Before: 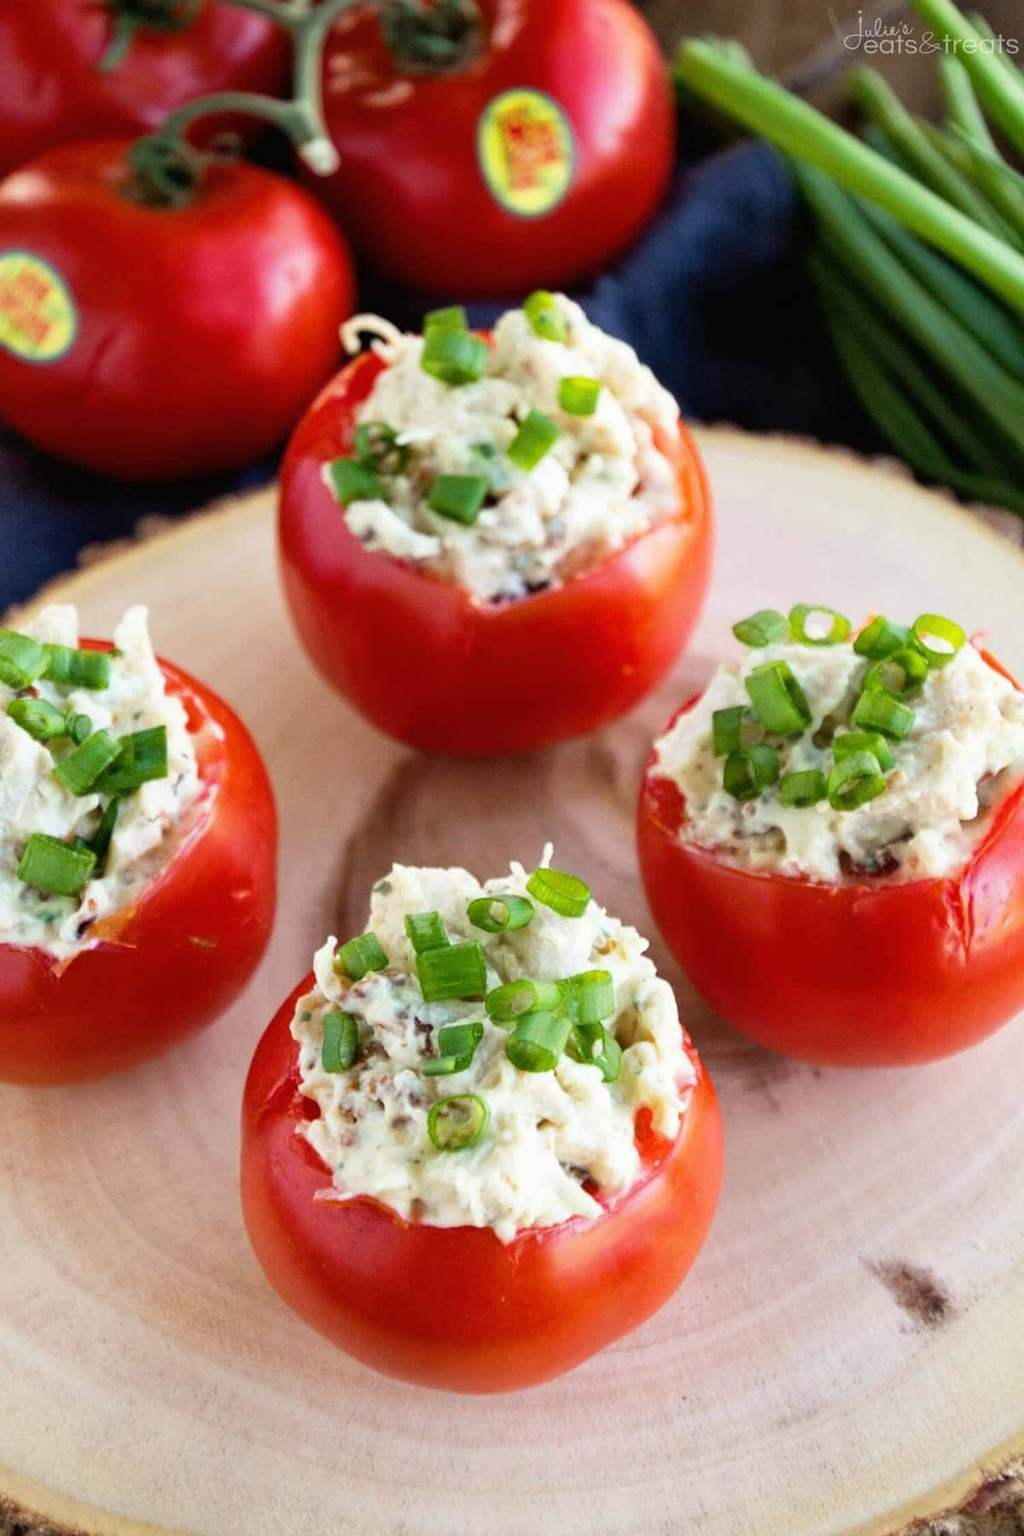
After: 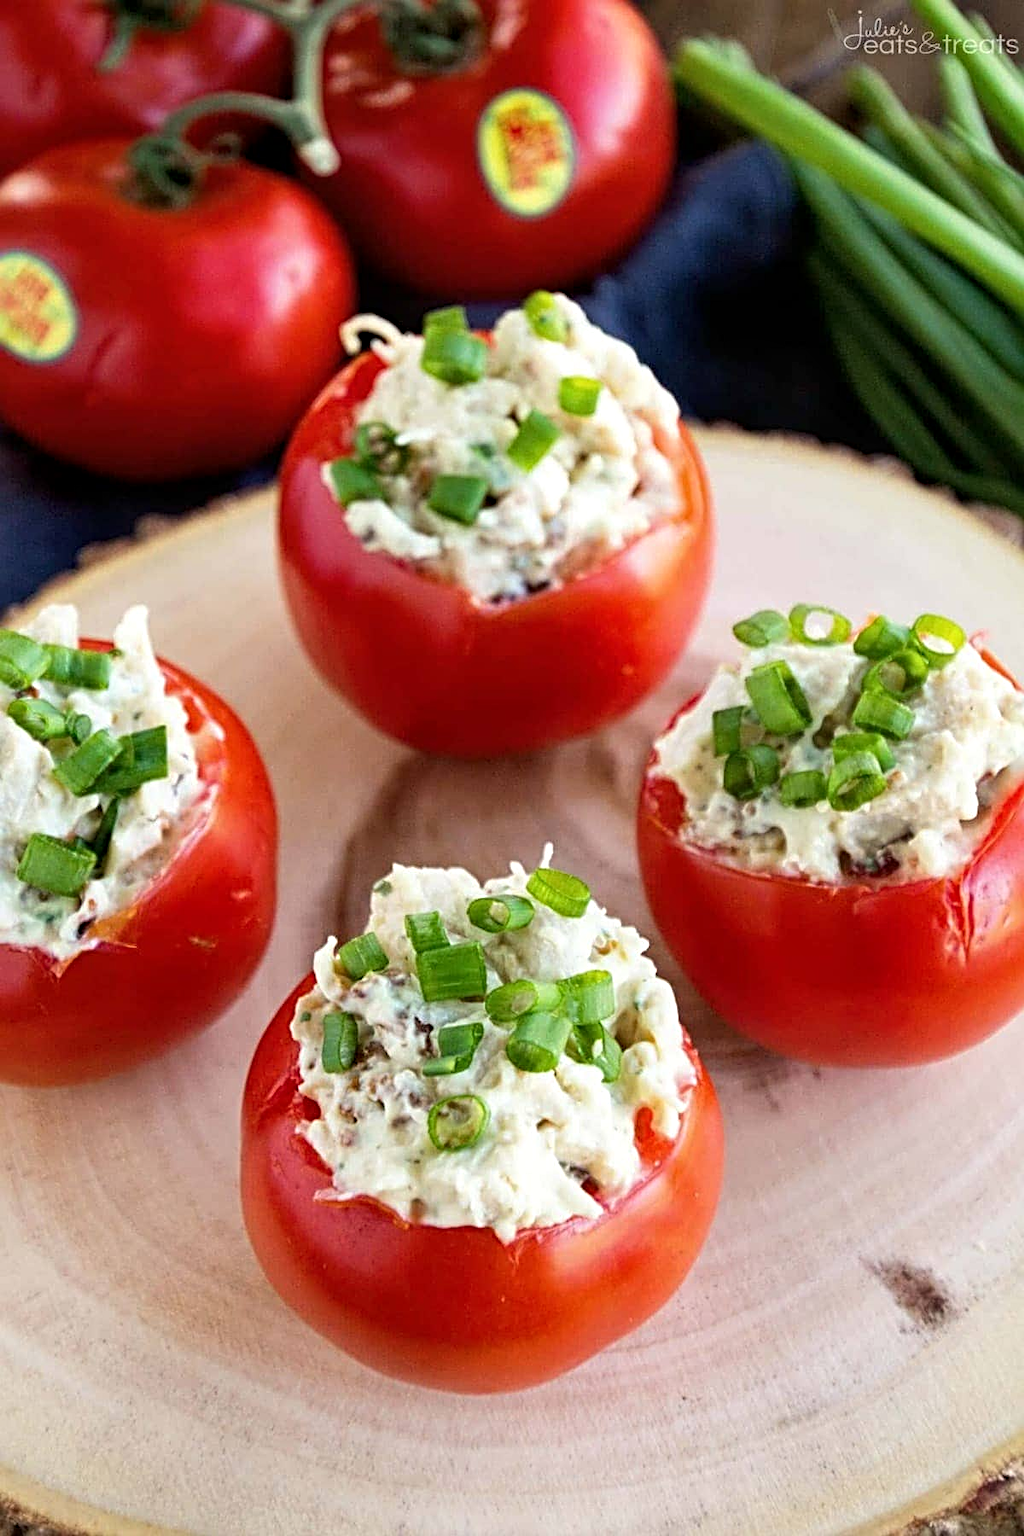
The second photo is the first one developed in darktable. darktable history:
local contrast: highlights 103%, shadows 99%, detail 119%, midtone range 0.2
sharpen: radius 3.986
